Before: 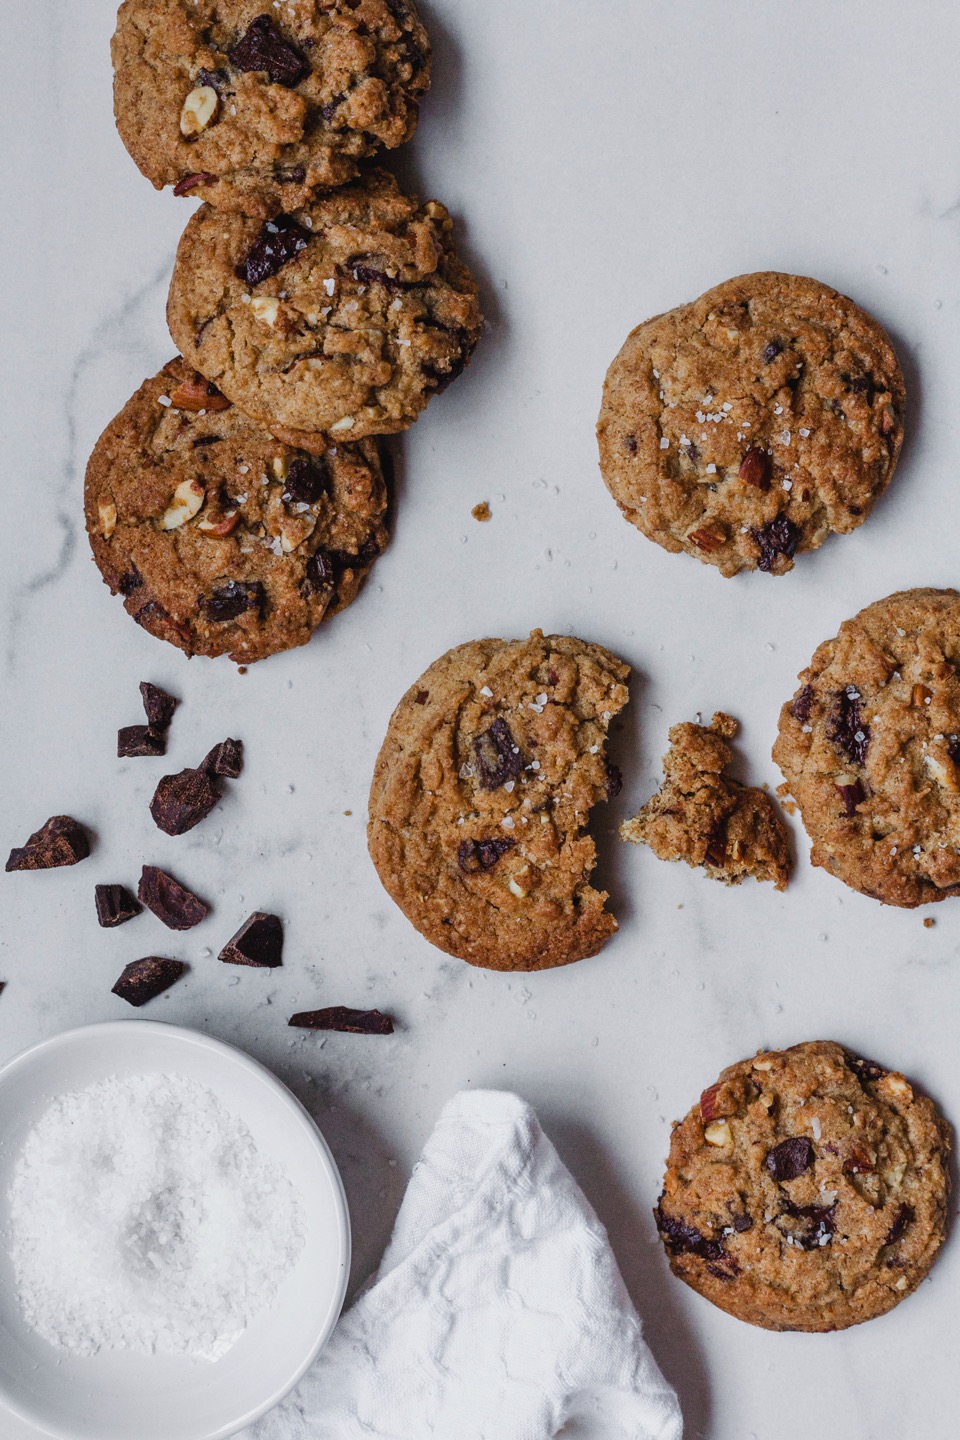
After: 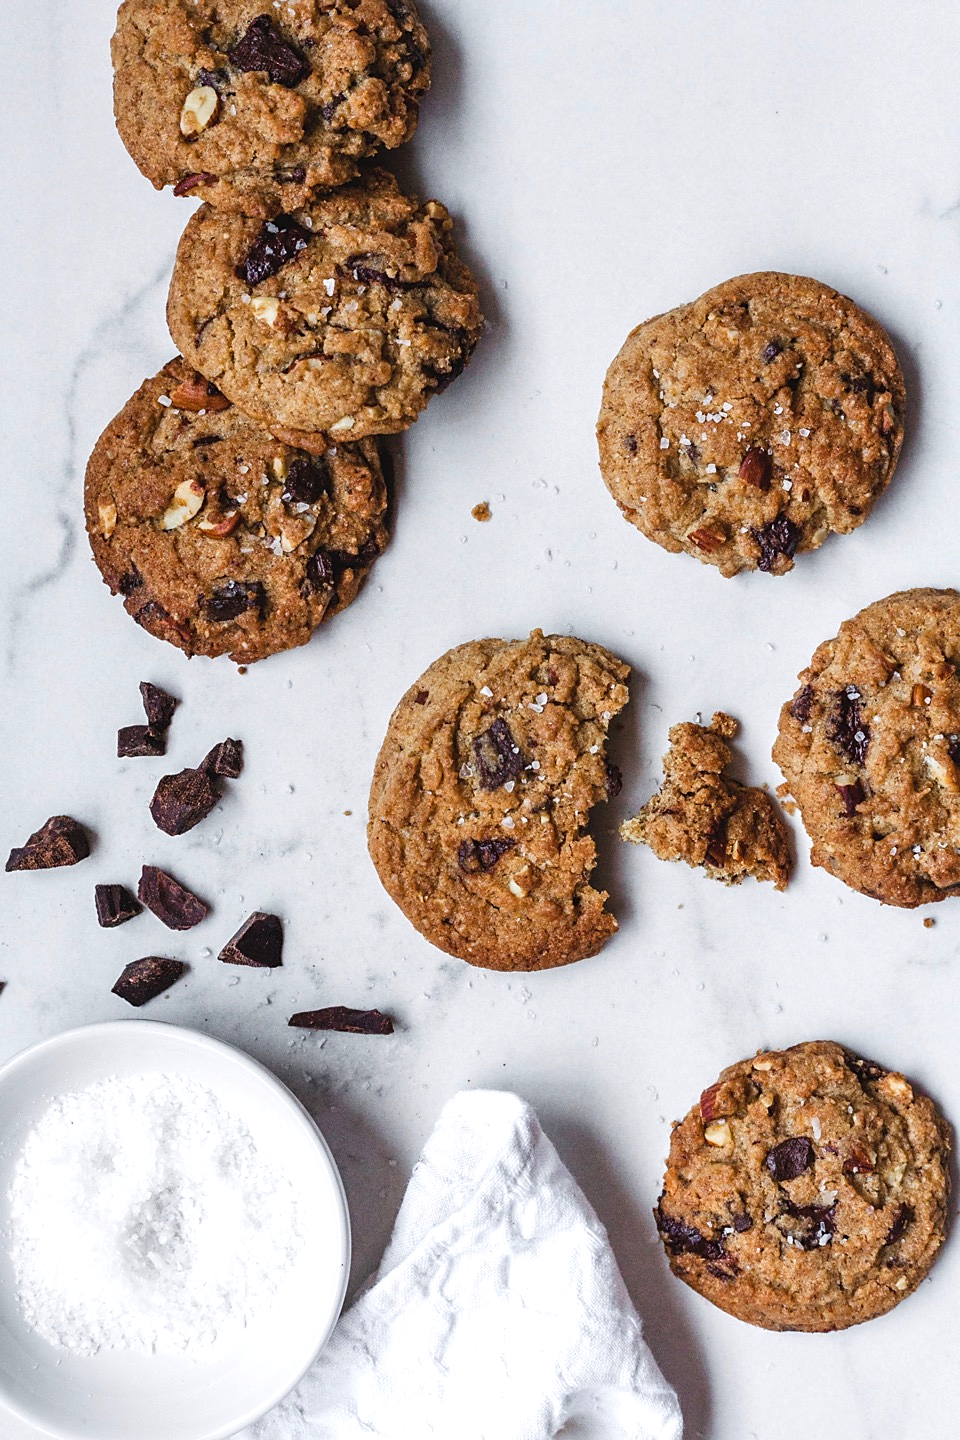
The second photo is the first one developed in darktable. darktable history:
sharpen: radius 1.827, amount 0.399, threshold 1.421
exposure: black level correction 0, exposure 0.5 EV, compensate highlight preservation false
